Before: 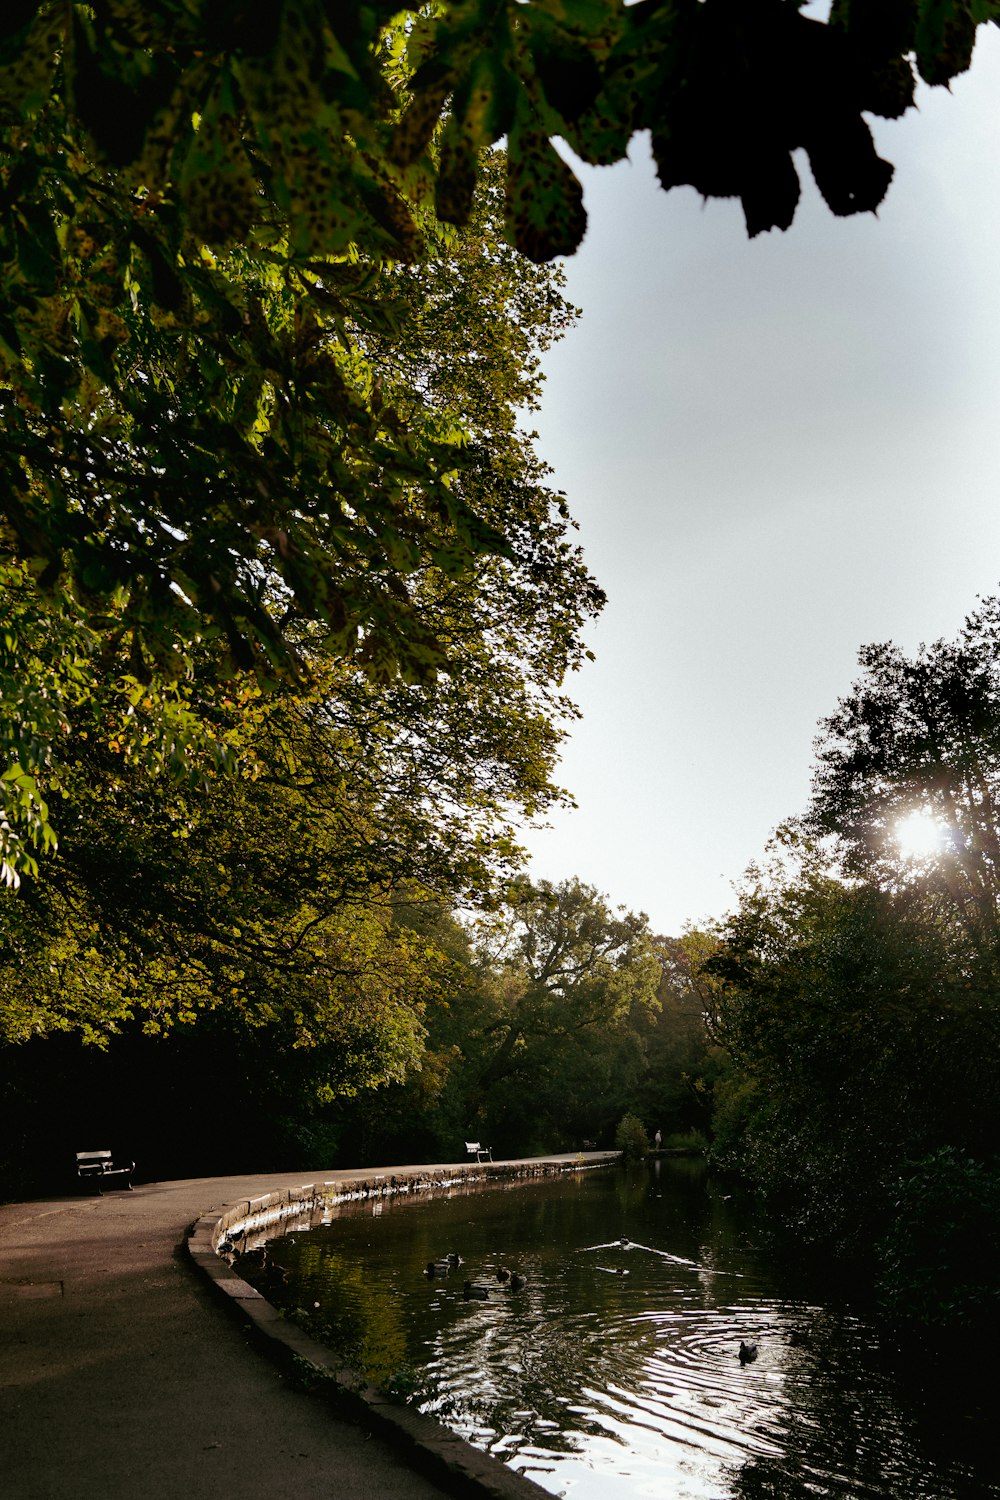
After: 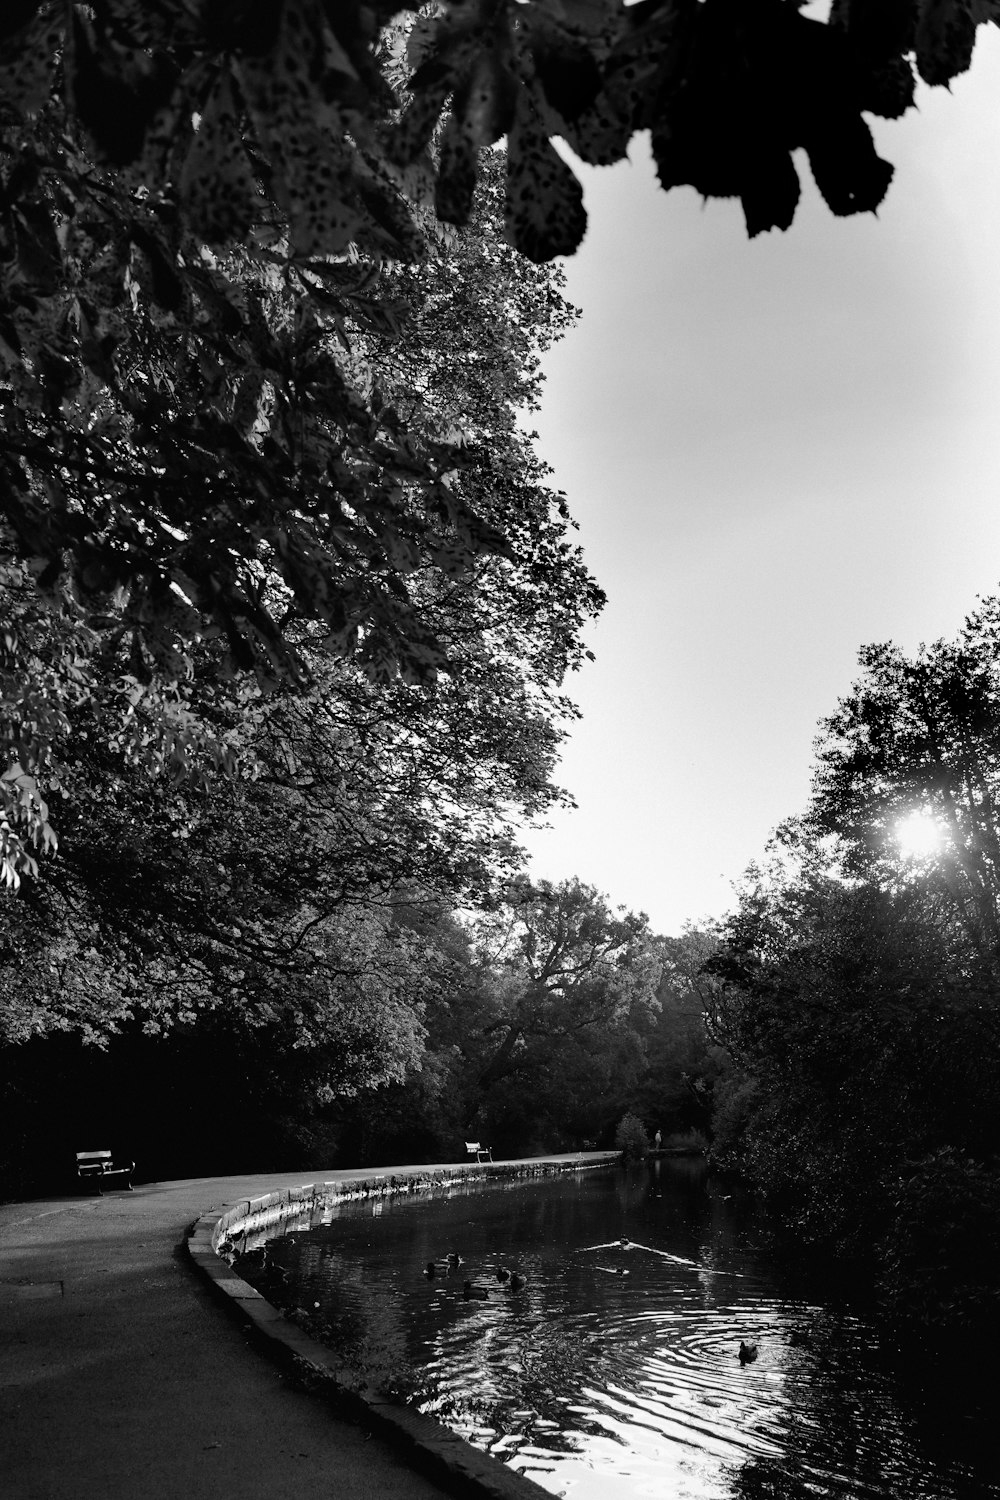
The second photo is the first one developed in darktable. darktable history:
color correction: saturation 1.11
monochrome: on, module defaults
